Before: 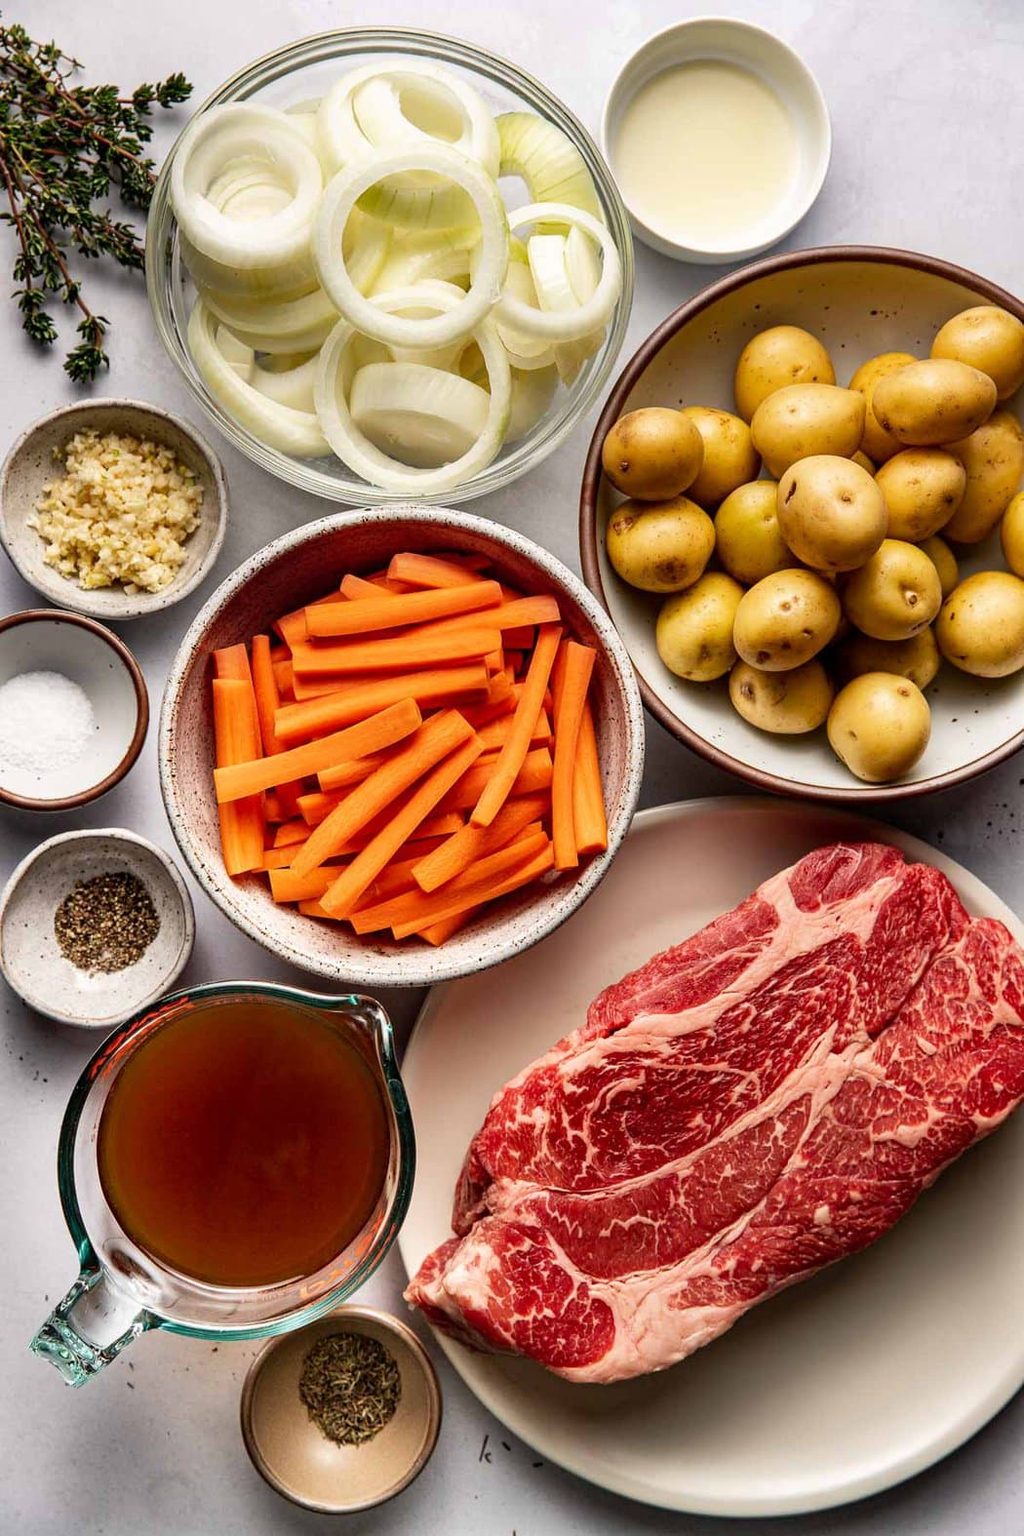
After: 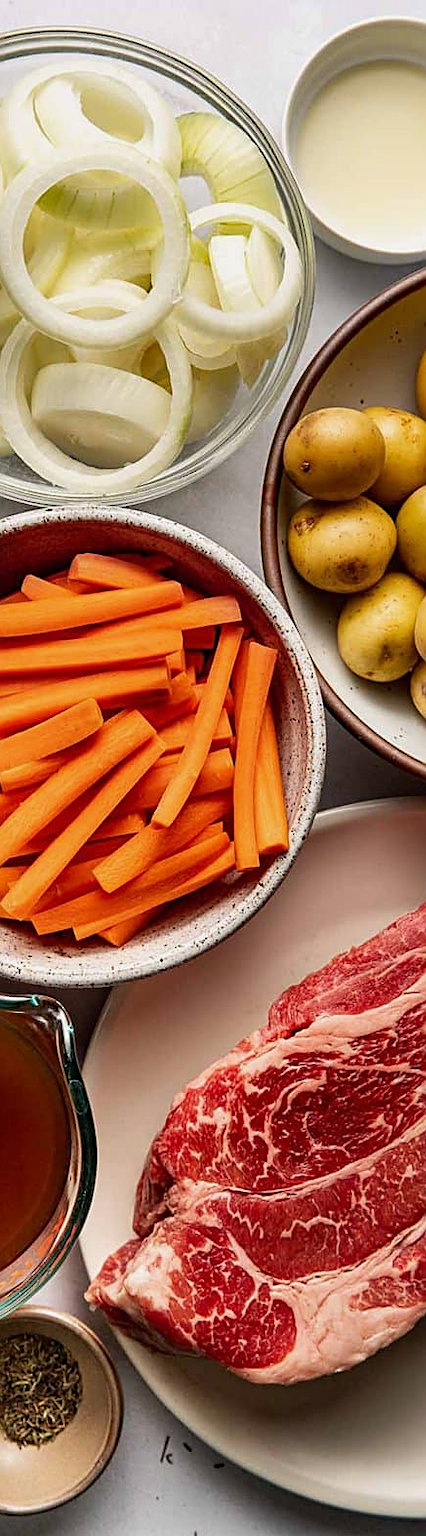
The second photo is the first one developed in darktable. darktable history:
exposure: exposure -0.151 EV, compensate highlight preservation false
sharpen: on, module defaults
crop: left 31.229%, right 27.105%
